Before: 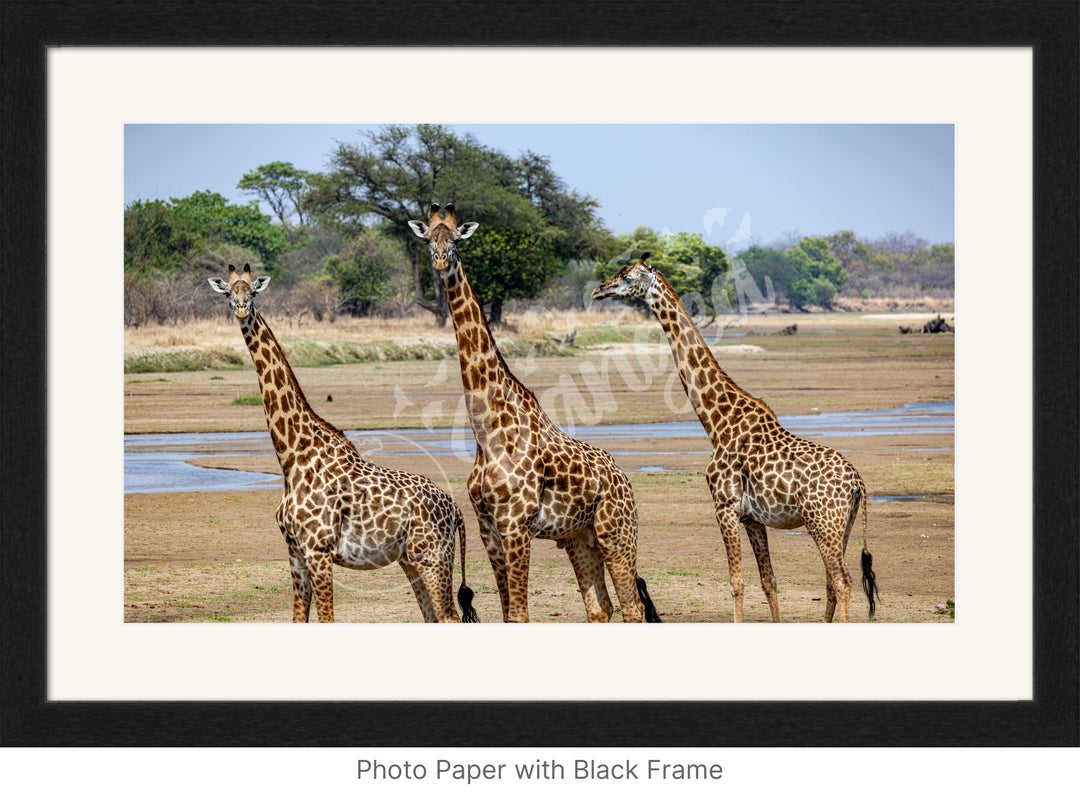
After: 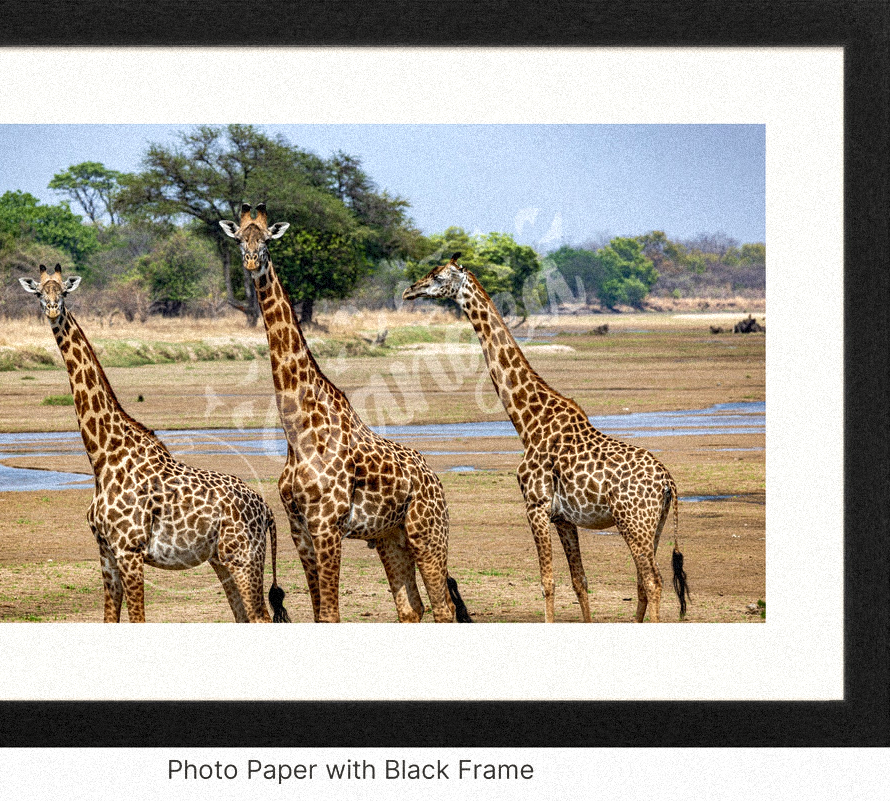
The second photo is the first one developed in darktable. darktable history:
velvia: strength 15%
exposure: exposure 0.2 EV, compensate highlight preservation false
shadows and highlights: shadows 52.42, soften with gaussian
white balance: red 1.009, blue 0.985
grain: coarseness 9.38 ISO, strength 34.99%, mid-tones bias 0%
crop: left 17.582%, bottom 0.031%
